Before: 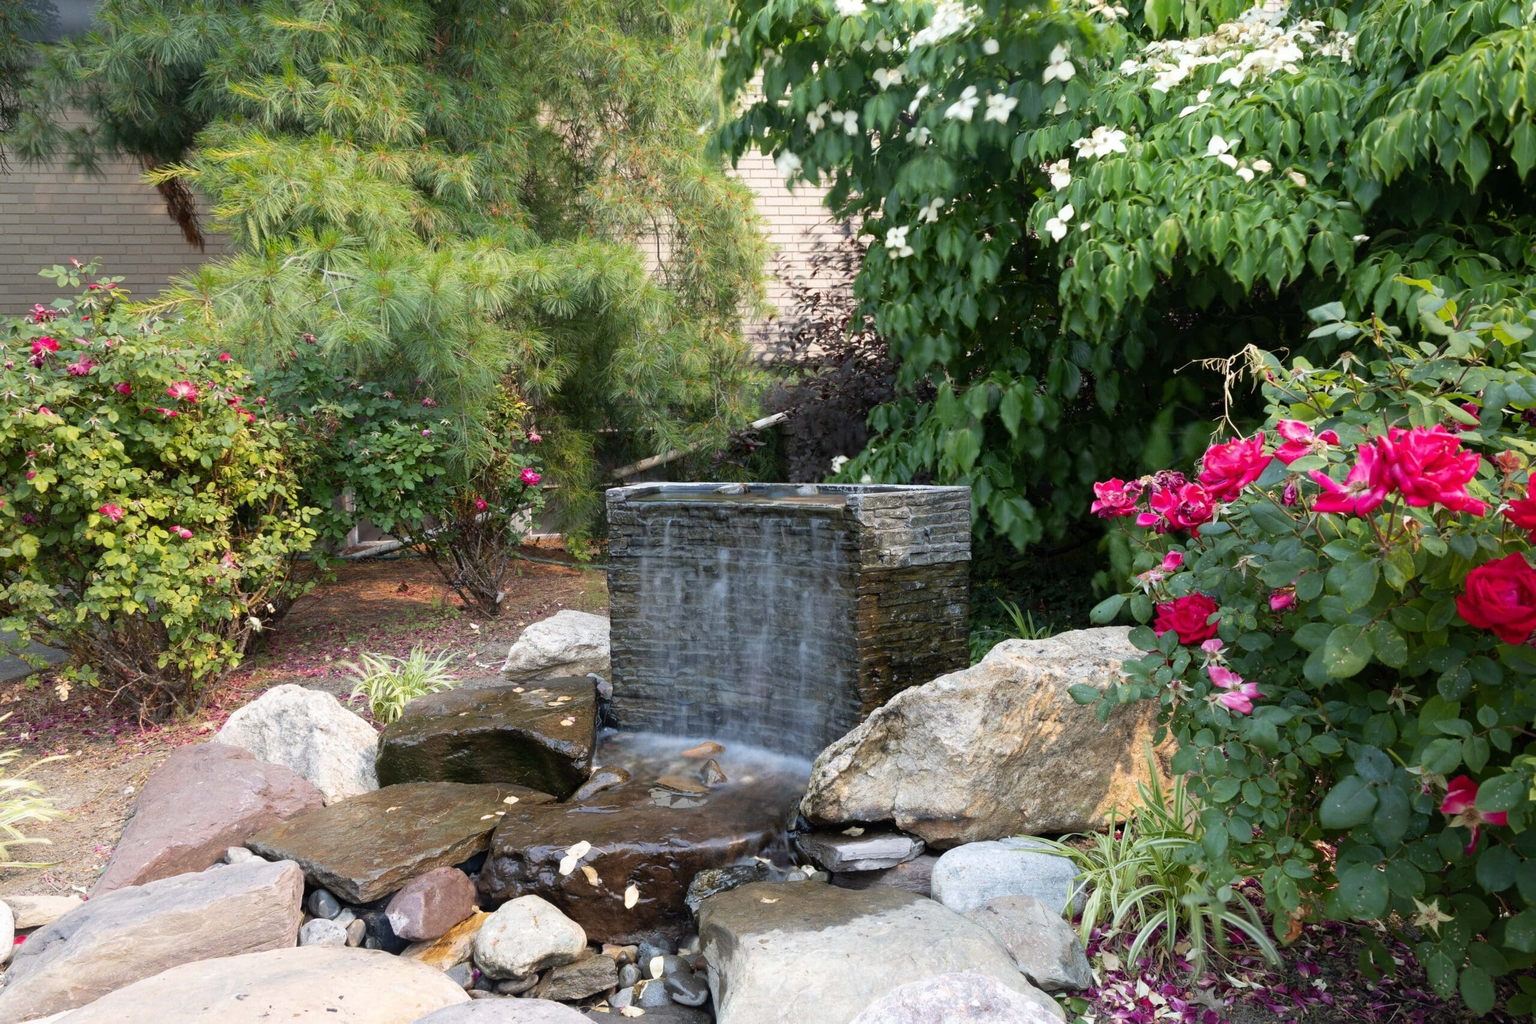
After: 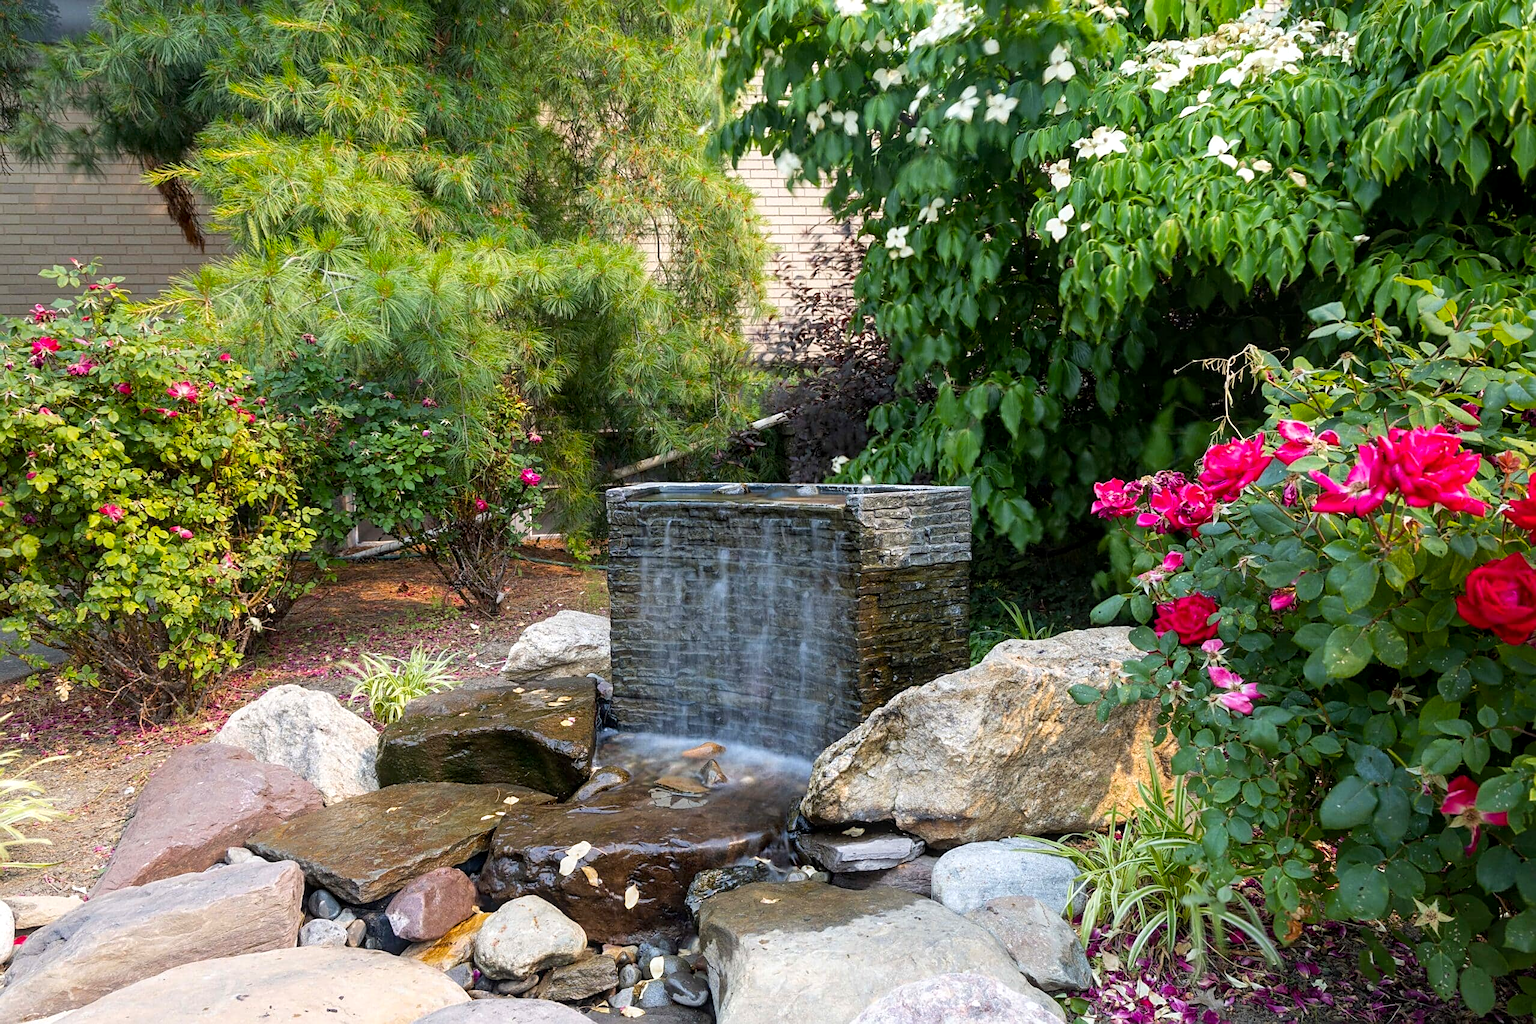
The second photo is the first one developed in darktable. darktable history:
local contrast: on, module defaults
color balance rgb: linear chroma grading › shadows 9.559%, linear chroma grading › highlights 9.697%, linear chroma grading › global chroma 15.208%, linear chroma grading › mid-tones 14.872%, perceptual saturation grading › global saturation 0.186%
sharpen: on, module defaults
